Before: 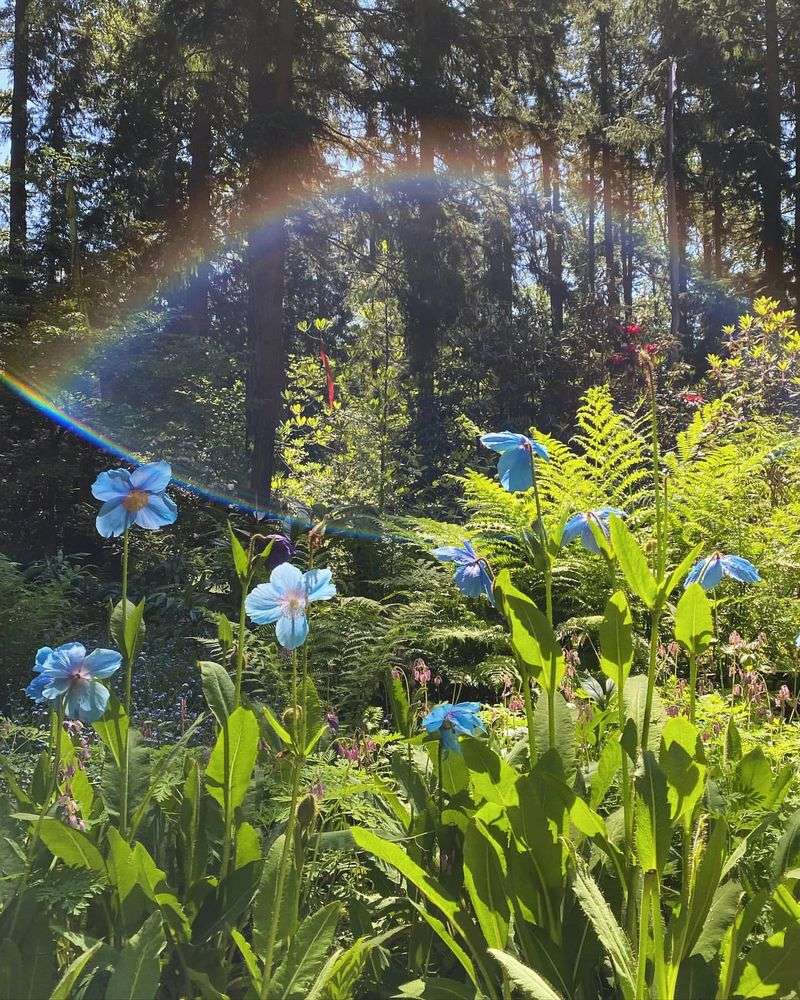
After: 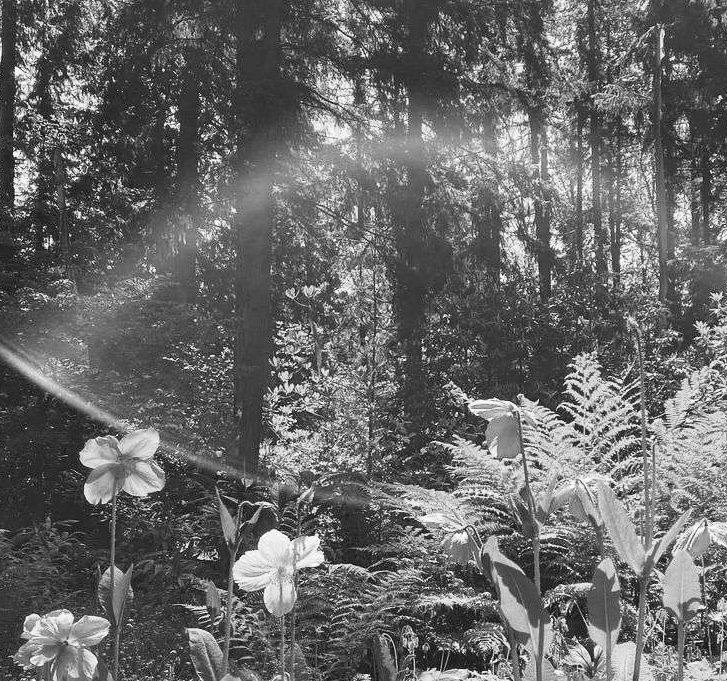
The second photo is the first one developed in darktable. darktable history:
tone curve: curves: ch0 [(0, 0) (0.003, 0.045) (0.011, 0.051) (0.025, 0.057) (0.044, 0.074) (0.069, 0.096) (0.1, 0.125) (0.136, 0.16) (0.177, 0.201) (0.224, 0.242) (0.277, 0.299) (0.335, 0.362) (0.399, 0.432) (0.468, 0.512) (0.543, 0.601) (0.623, 0.691) (0.709, 0.786) (0.801, 0.876) (0.898, 0.927) (1, 1)], color space Lab, linked channels, preserve colors none
crop: left 1.517%, top 3.394%, right 7.606%, bottom 28.427%
color calibration: output gray [0.18, 0.41, 0.41, 0], gray › normalize channels true, illuminant as shot in camera, x 0.37, y 0.382, temperature 4316.65 K, gamut compression 0.028
